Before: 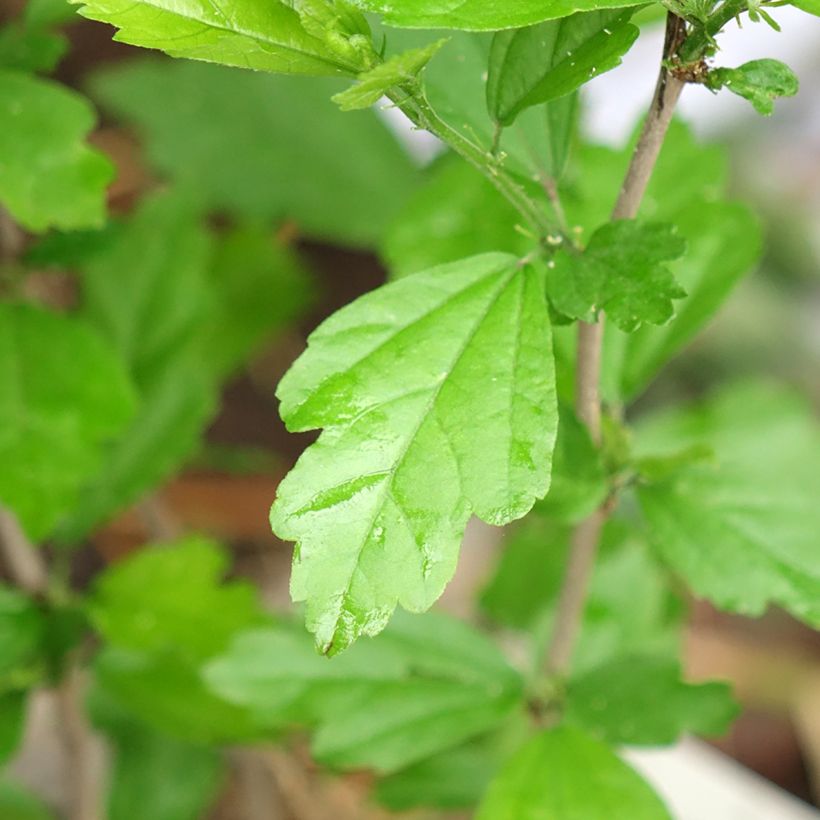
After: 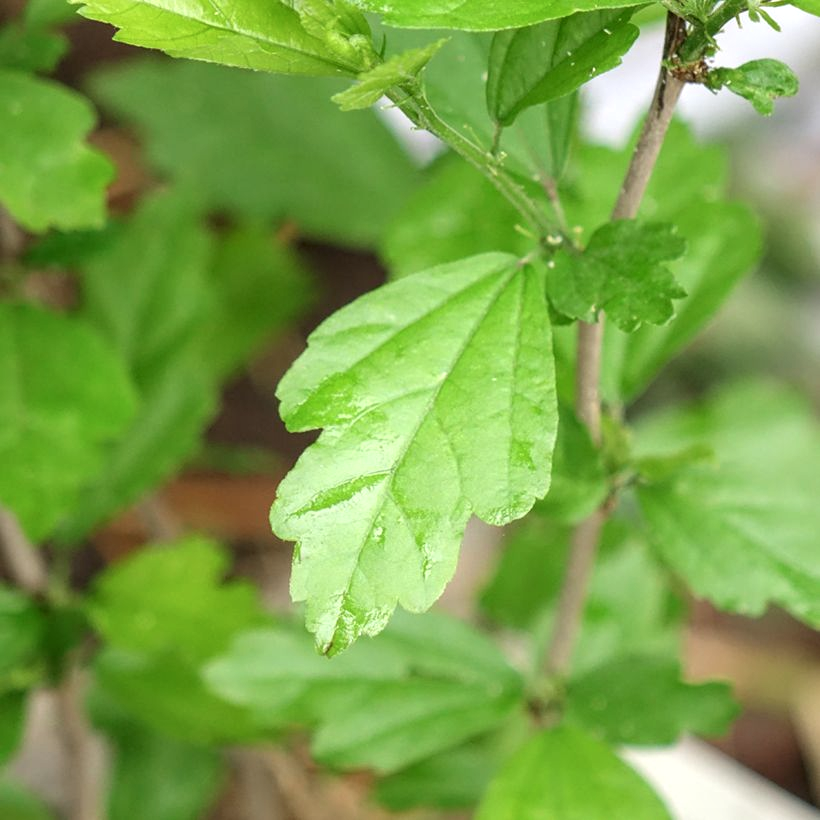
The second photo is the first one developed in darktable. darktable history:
local contrast: on, module defaults
contrast brightness saturation: contrast 0.01, saturation -0.05
